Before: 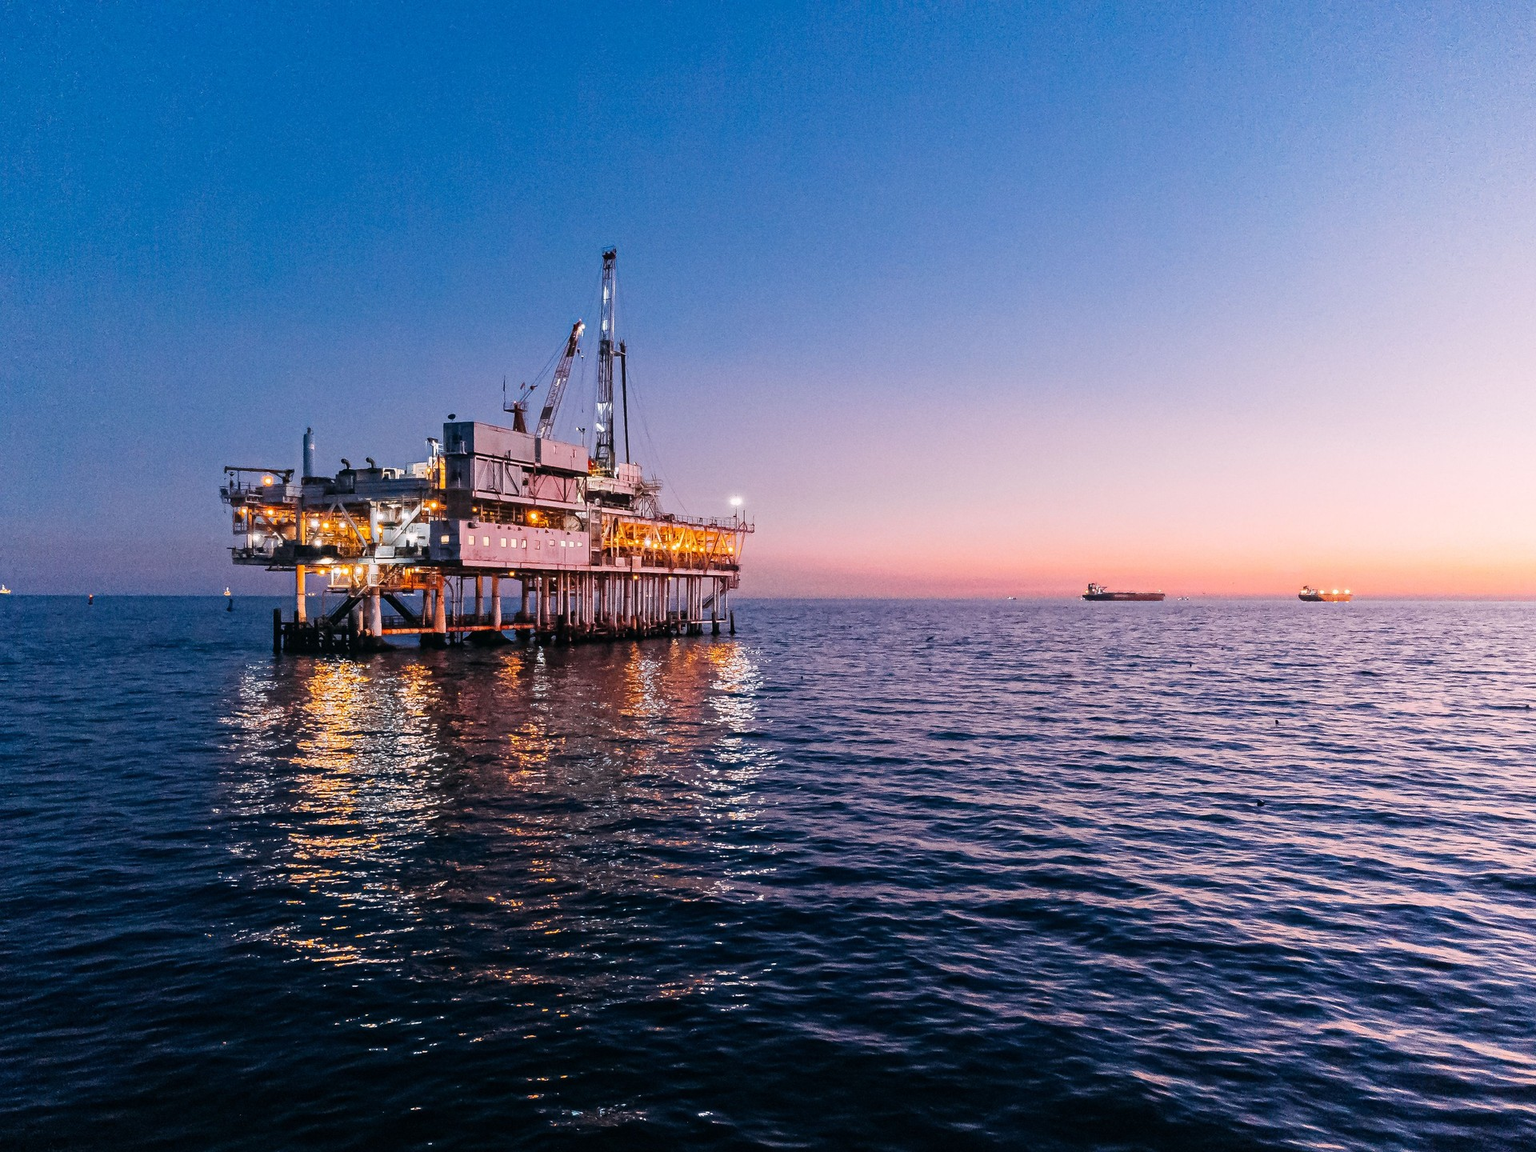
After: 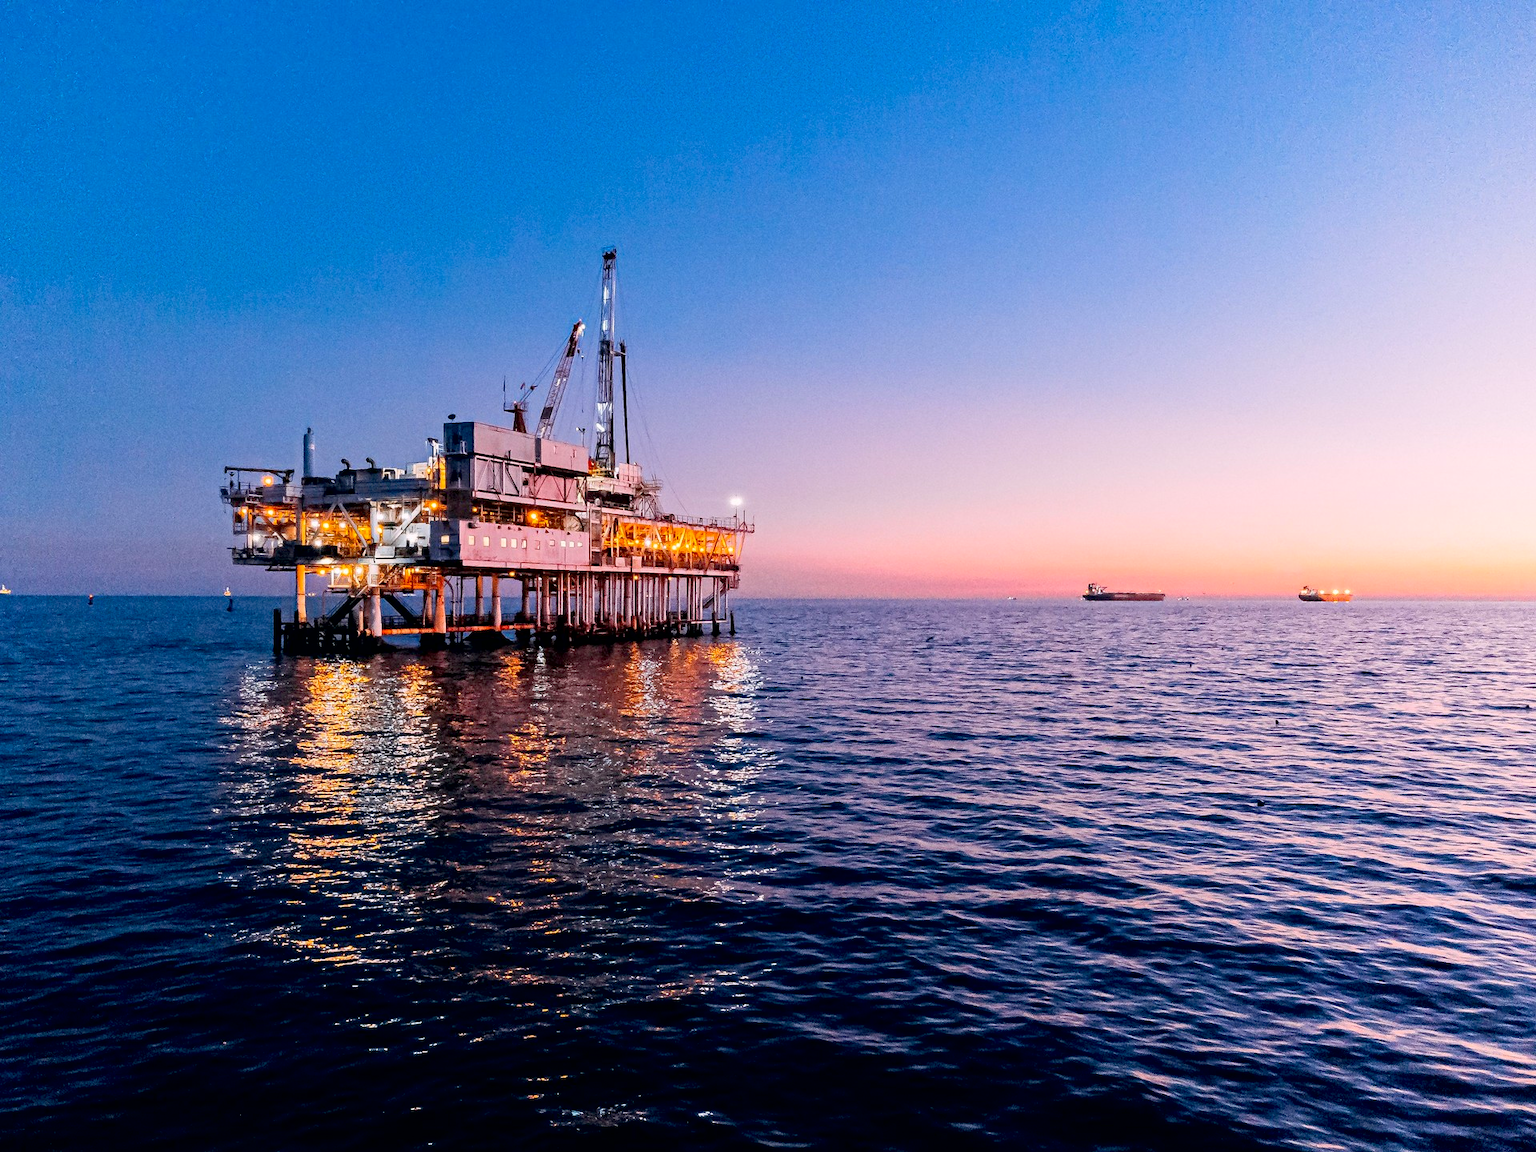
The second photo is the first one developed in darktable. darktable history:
exposure: black level correction 0.009, compensate highlight preservation false
contrast brightness saturation: contrast 0.07, brightness 0.08, saturation 0.18
